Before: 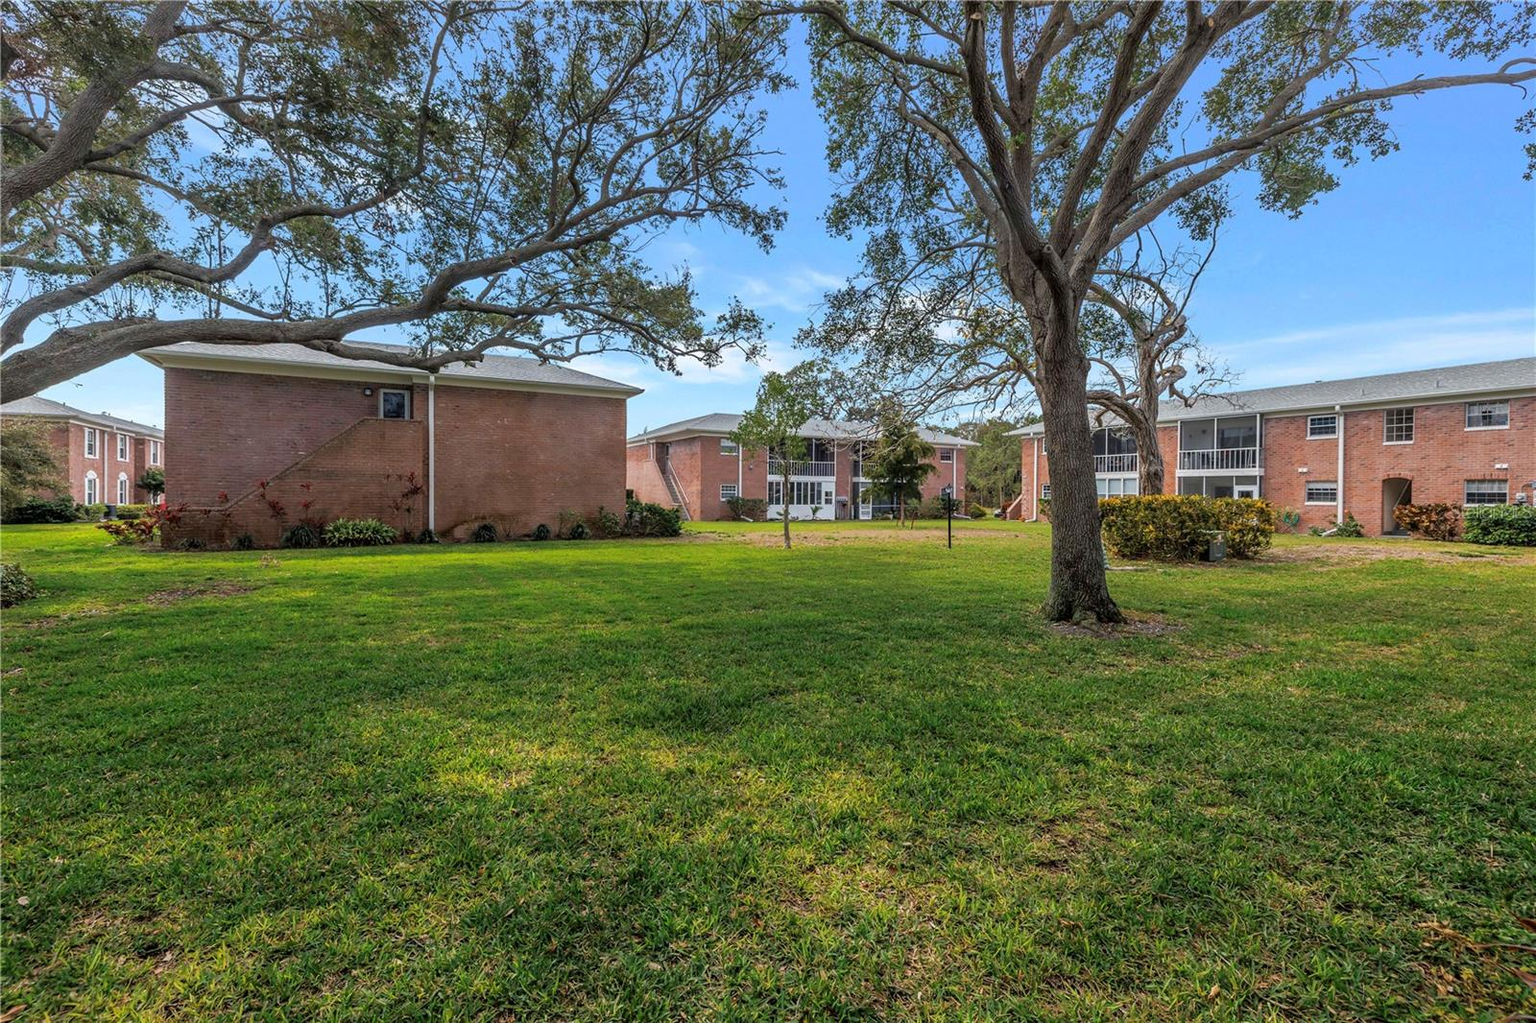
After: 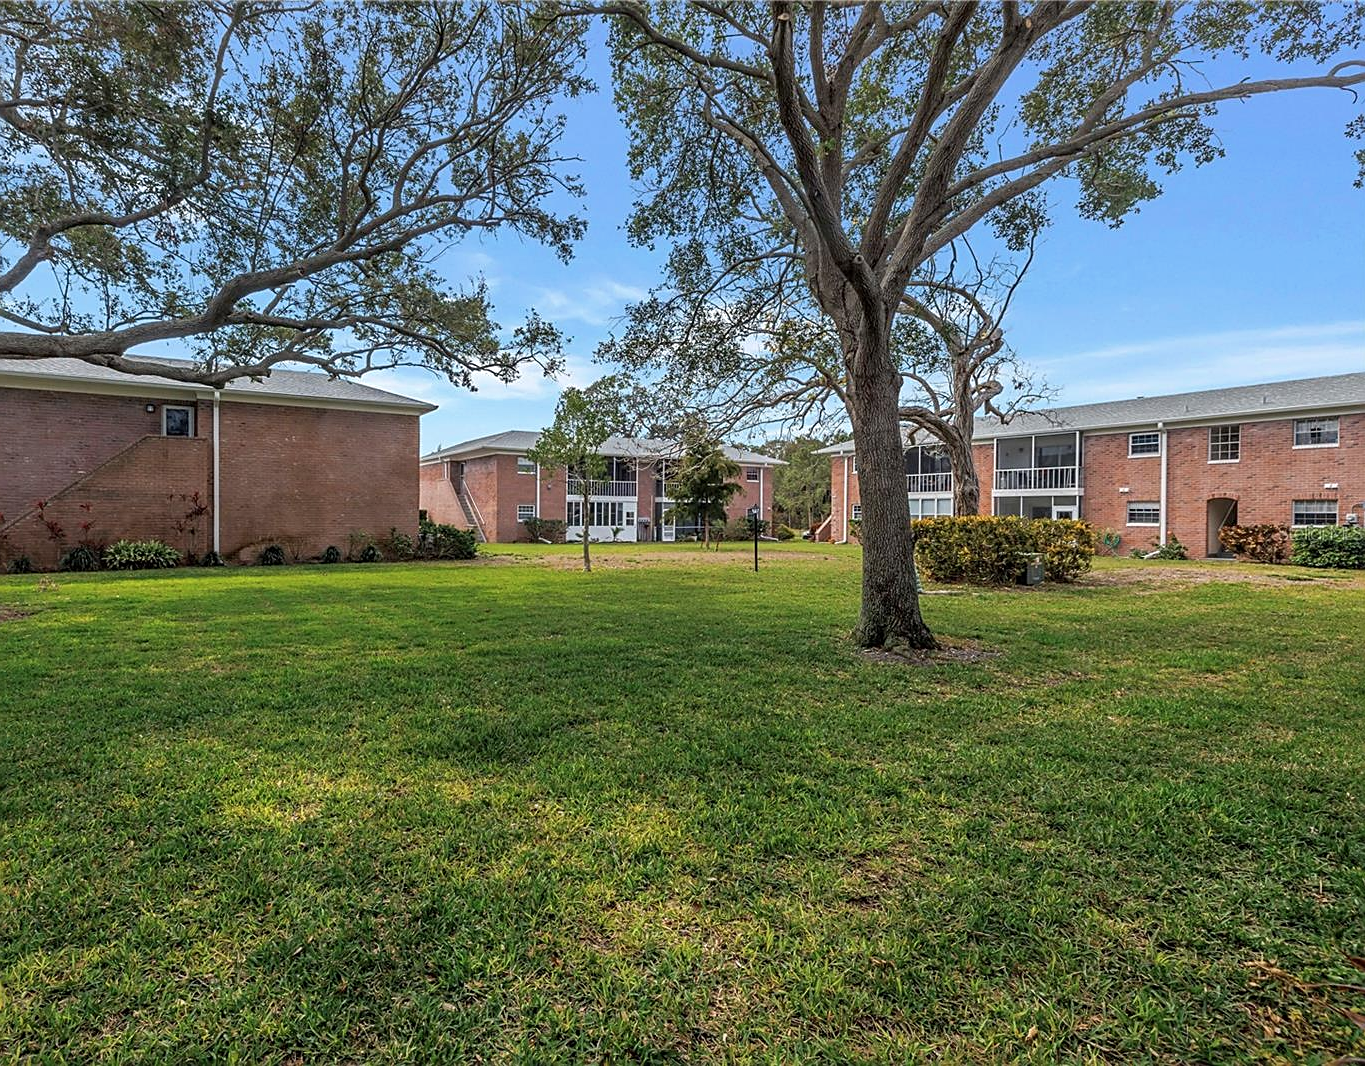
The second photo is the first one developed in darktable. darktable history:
crop and rotate: left 14.644%
contrast brightness saturation: saturation -0.069
sharpen: on, module defaults
